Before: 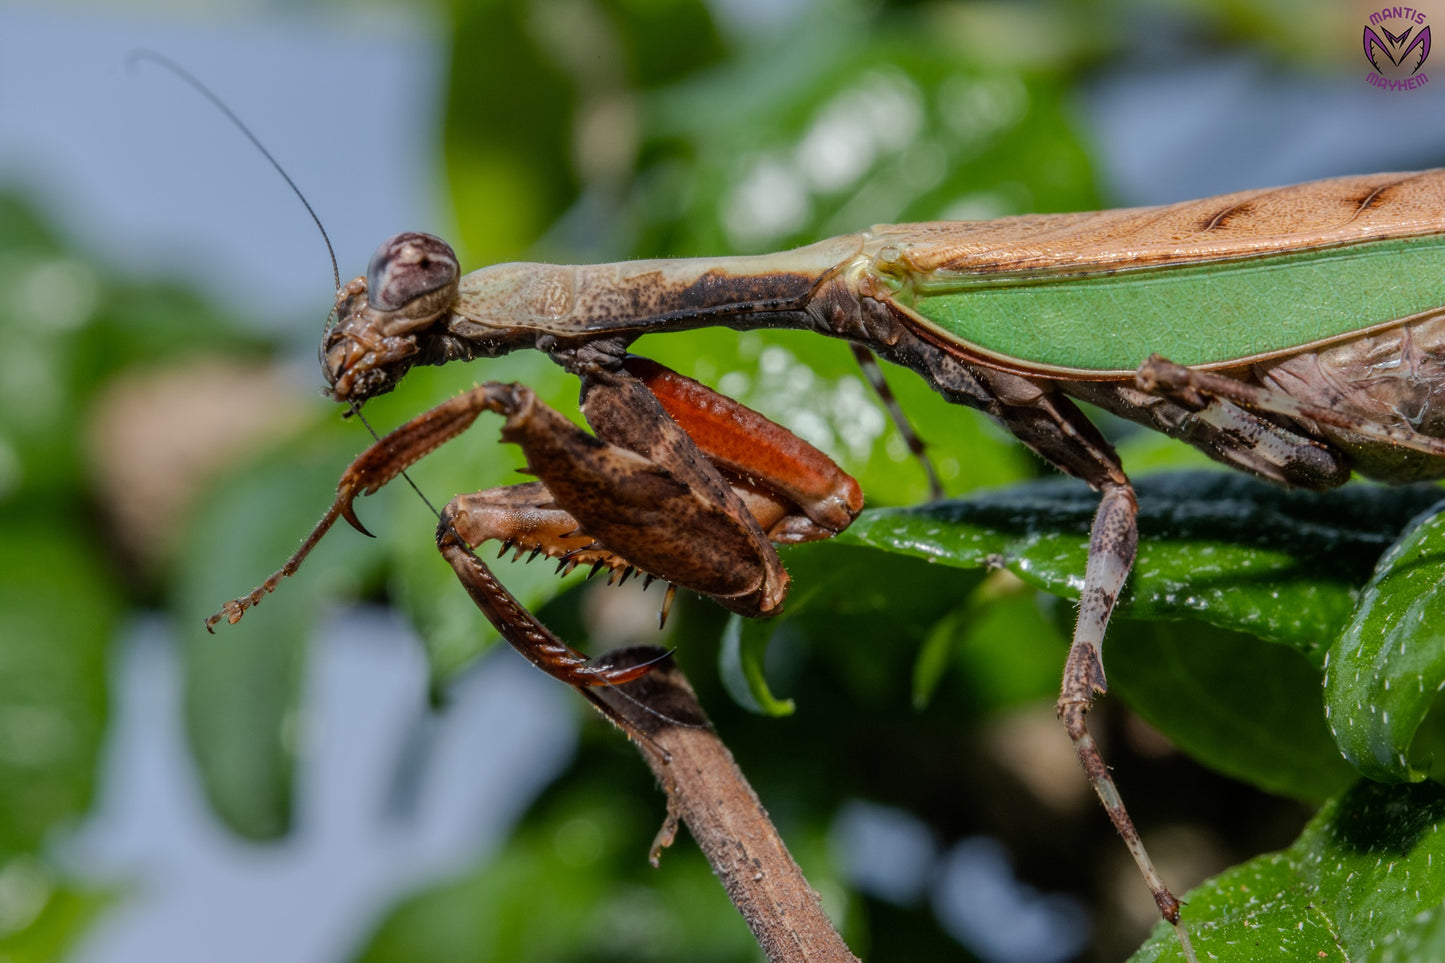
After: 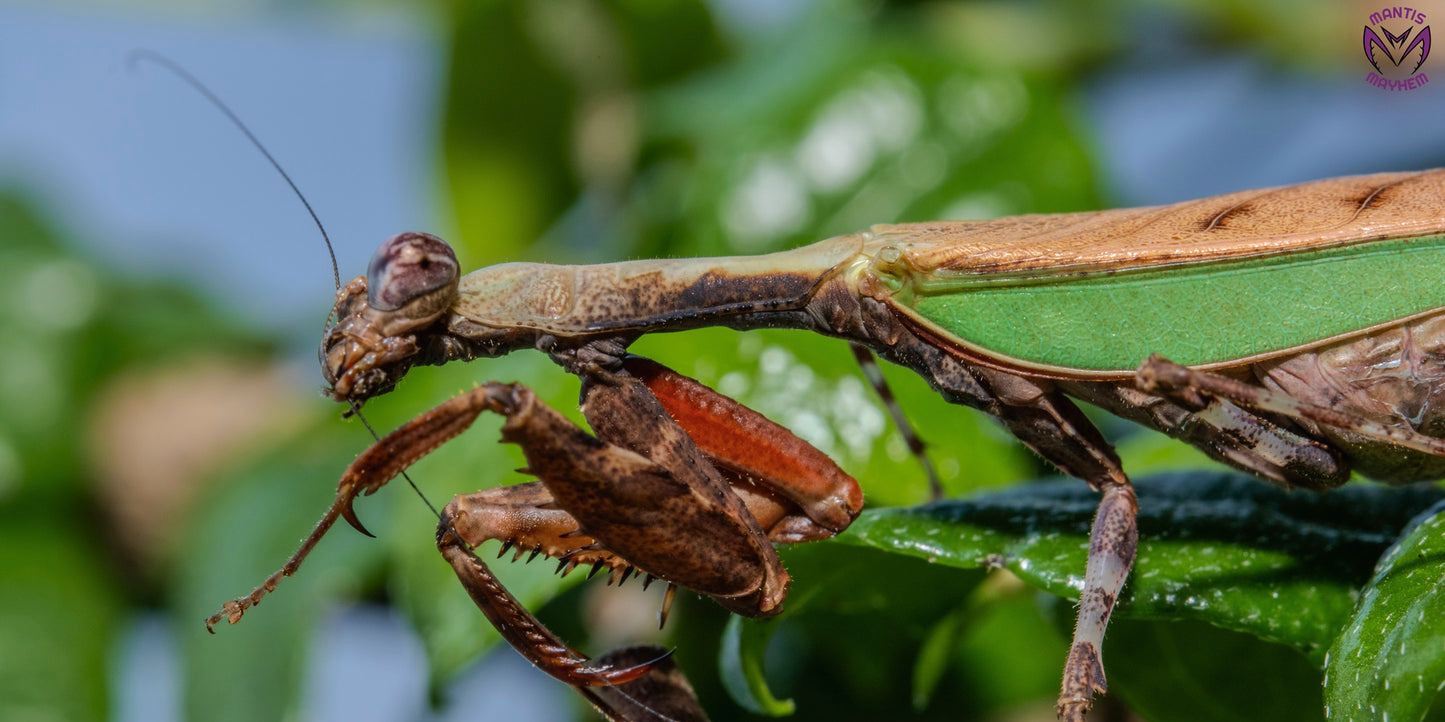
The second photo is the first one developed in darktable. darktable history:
color balance rgb: linear chroma grading › global chroma 1.5%, linear chroma grading › mid-tones -1%, perceptual saturation grading › global saturation -3%, perceptual saturation grading › shadows -2%
contrast brightness saturation: contrast -0.02, brightness -0.01, saturation 0.03
crop: bottom 24.988%
velvia: strength 29%
